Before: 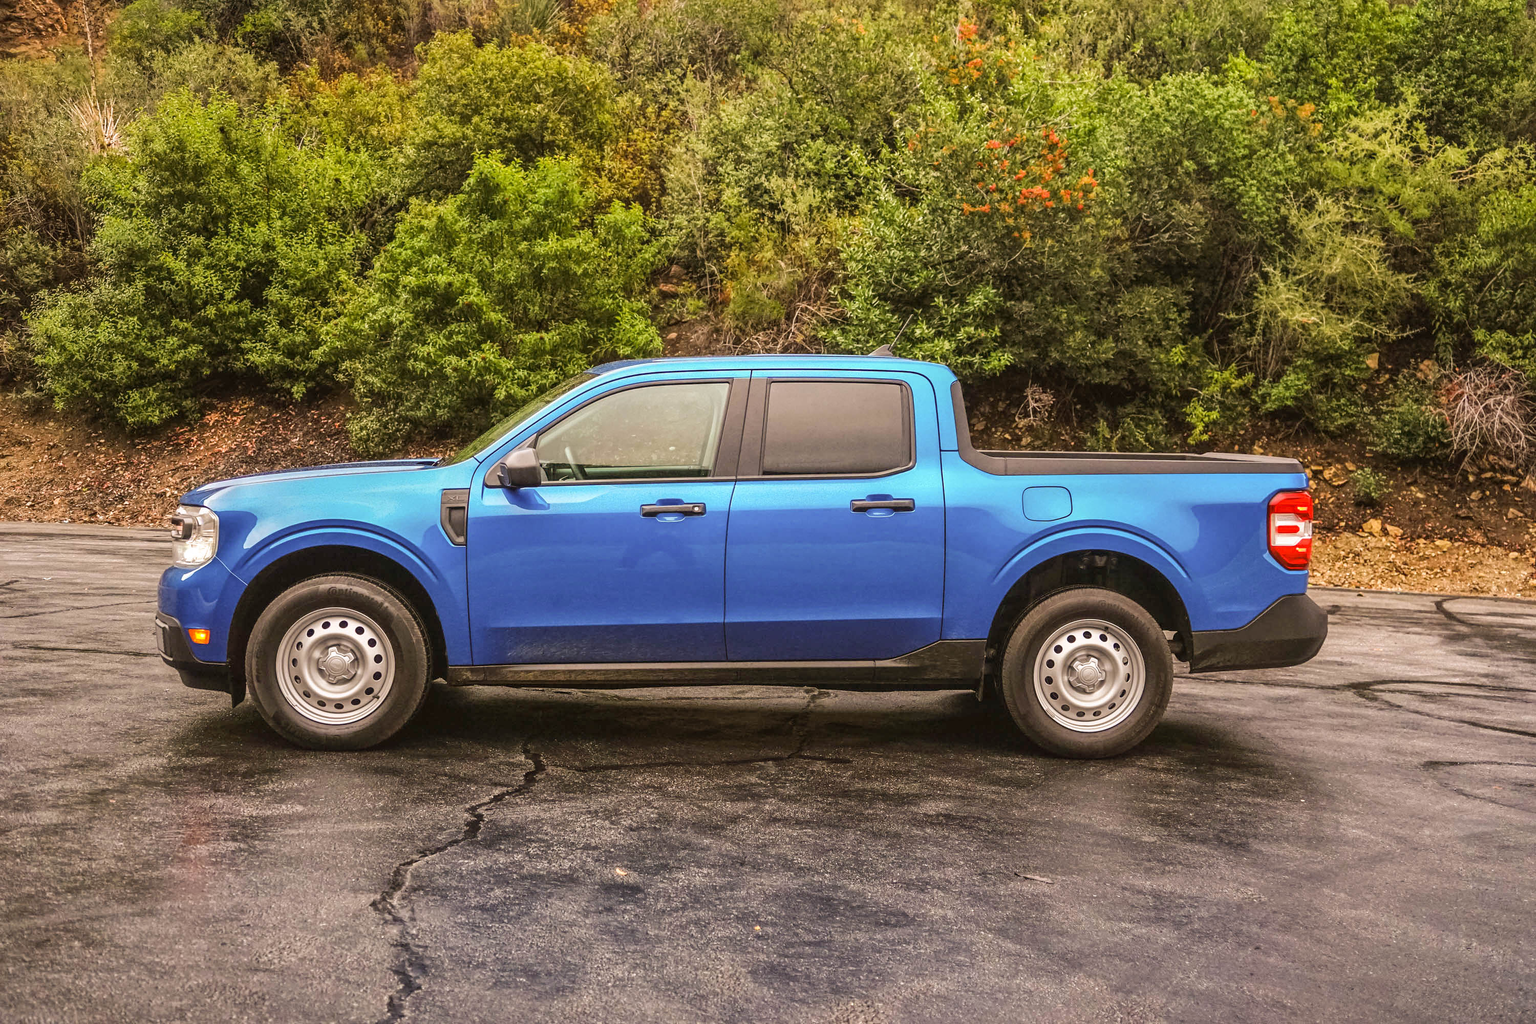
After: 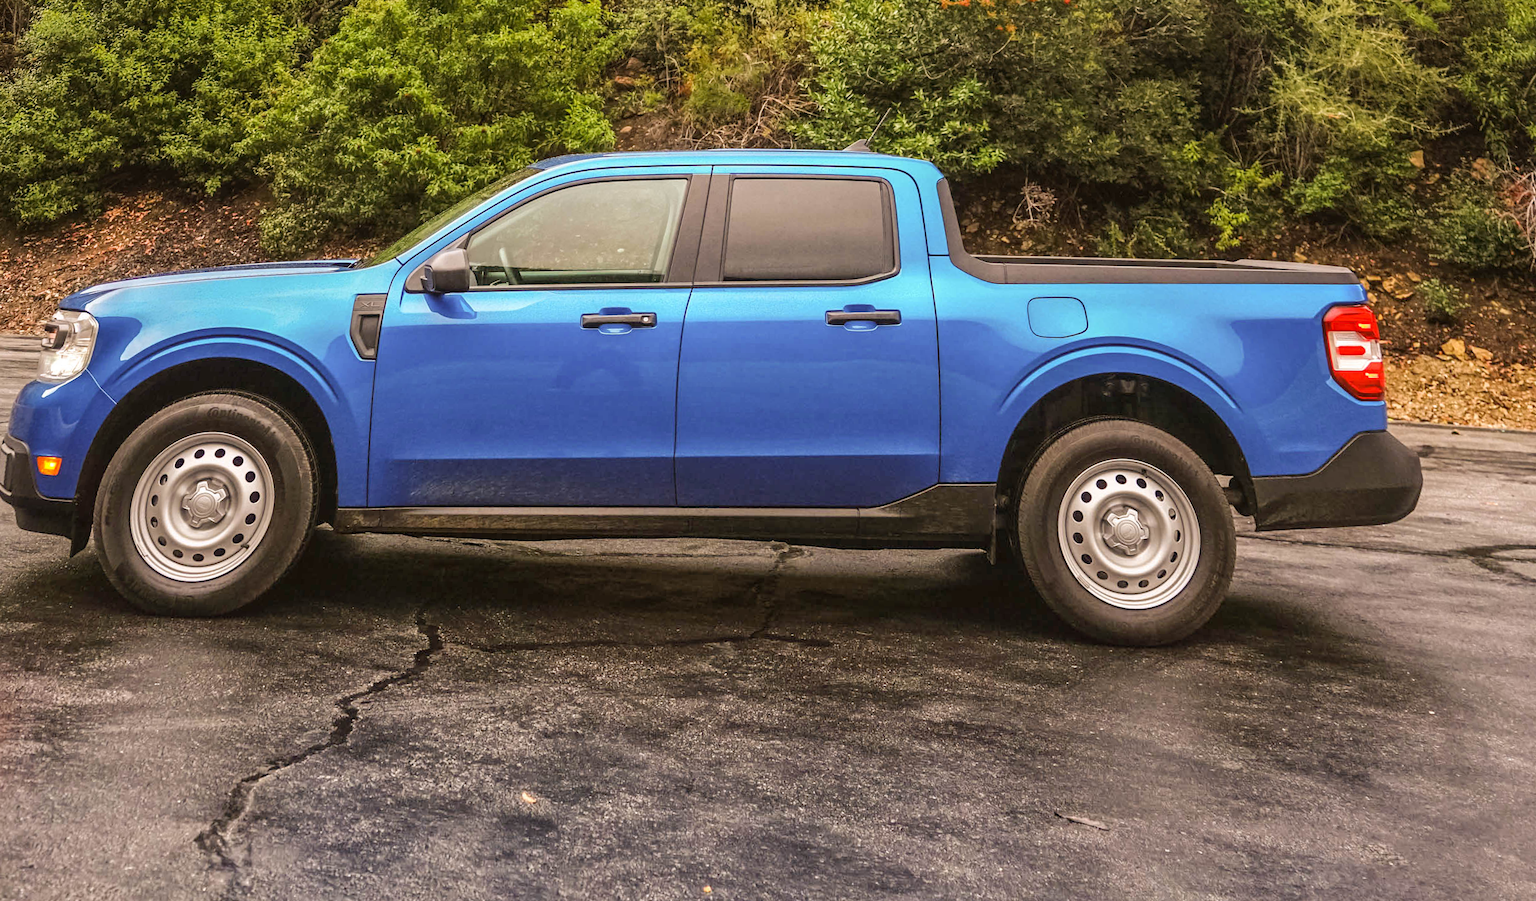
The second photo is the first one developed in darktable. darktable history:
crop: top 13.819%, bottom 11.169%
rotate and perspective: rotation 0.72°, lens shift (vertical) -0.352, lens shift (horizontal) -0.051, crop left 0.152, crop right 0.859, crop top 0.019, crop bottom 0.964
